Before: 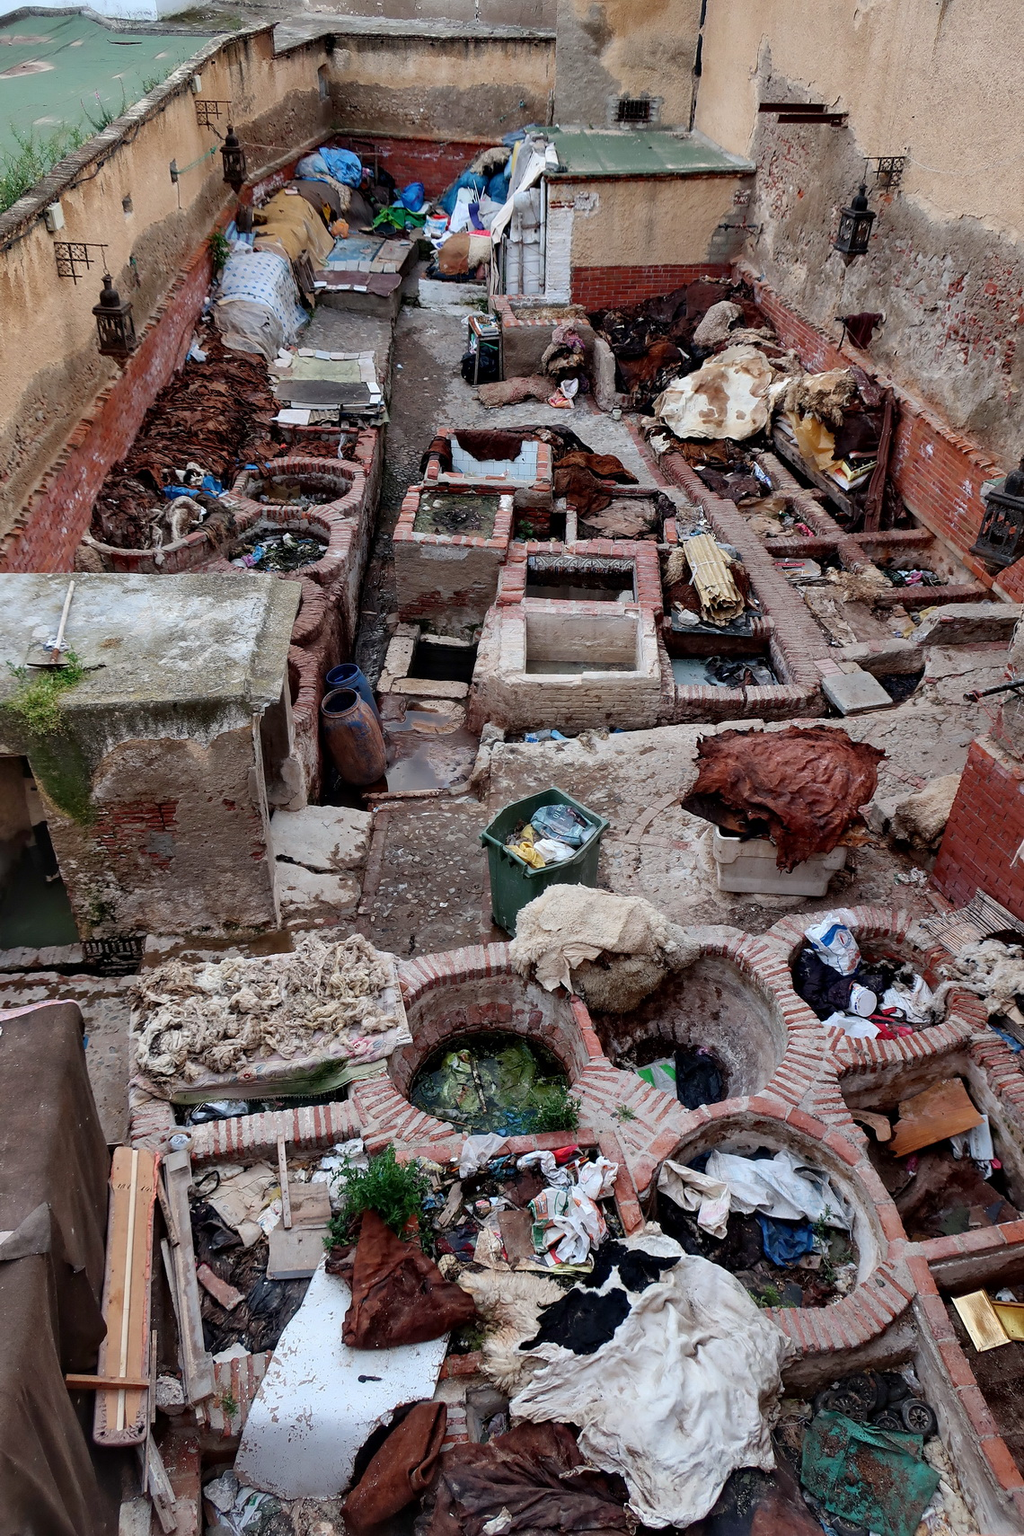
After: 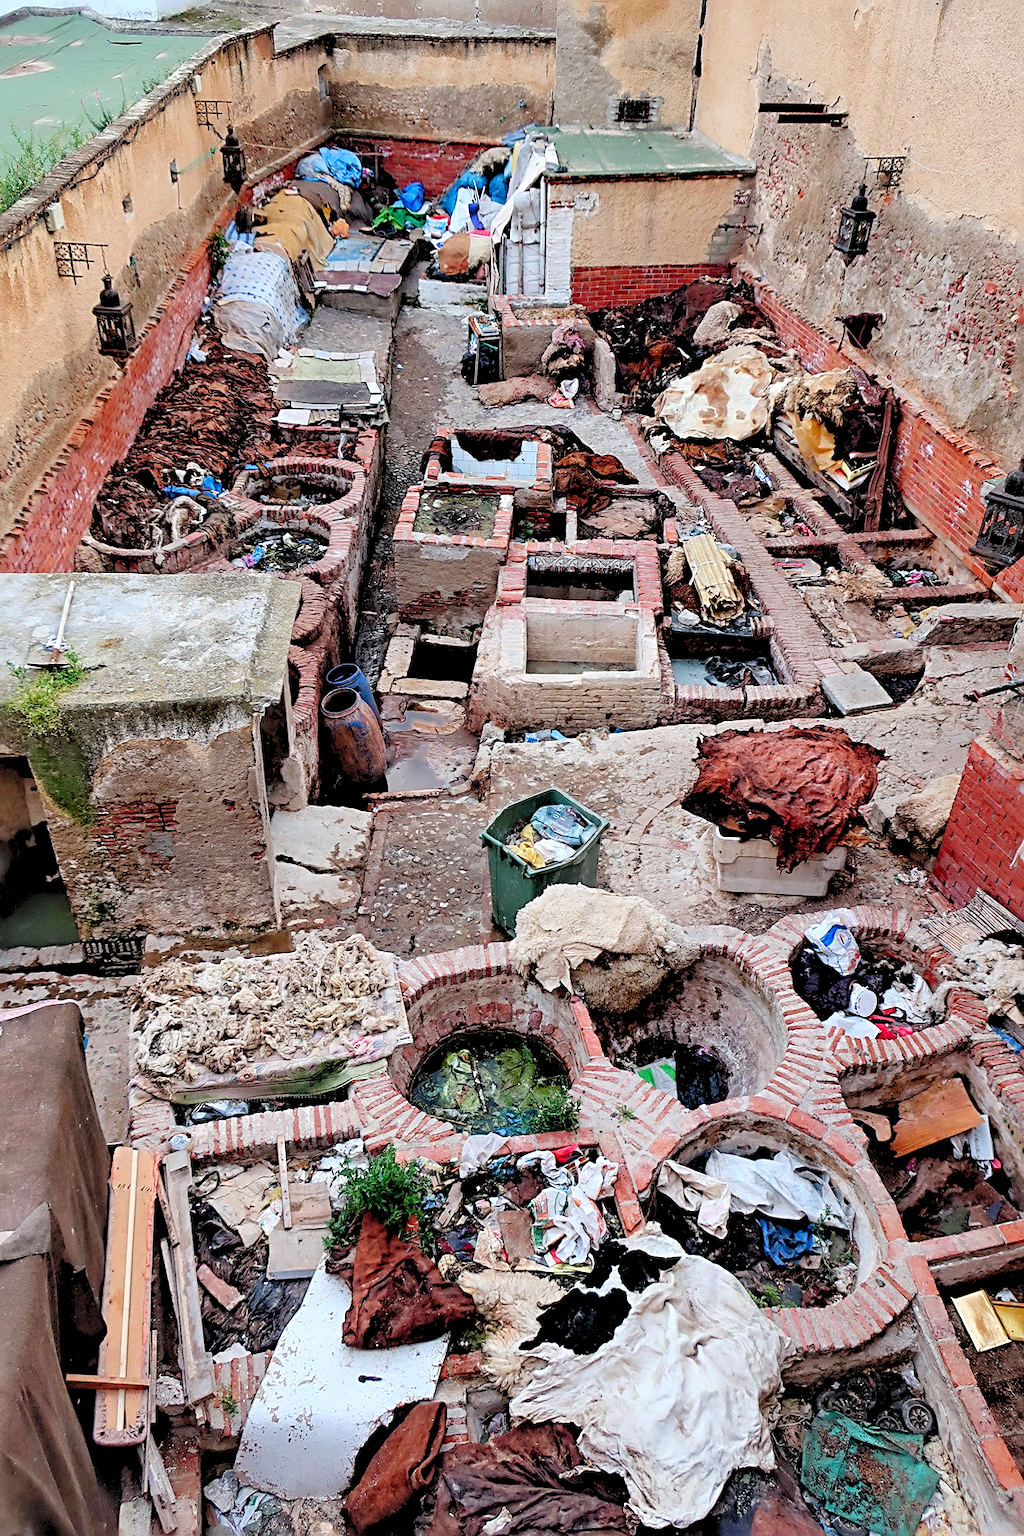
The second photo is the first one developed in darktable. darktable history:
sharpen: radius 3.119
levels: levels [0.072, 0.414, 0.976]
